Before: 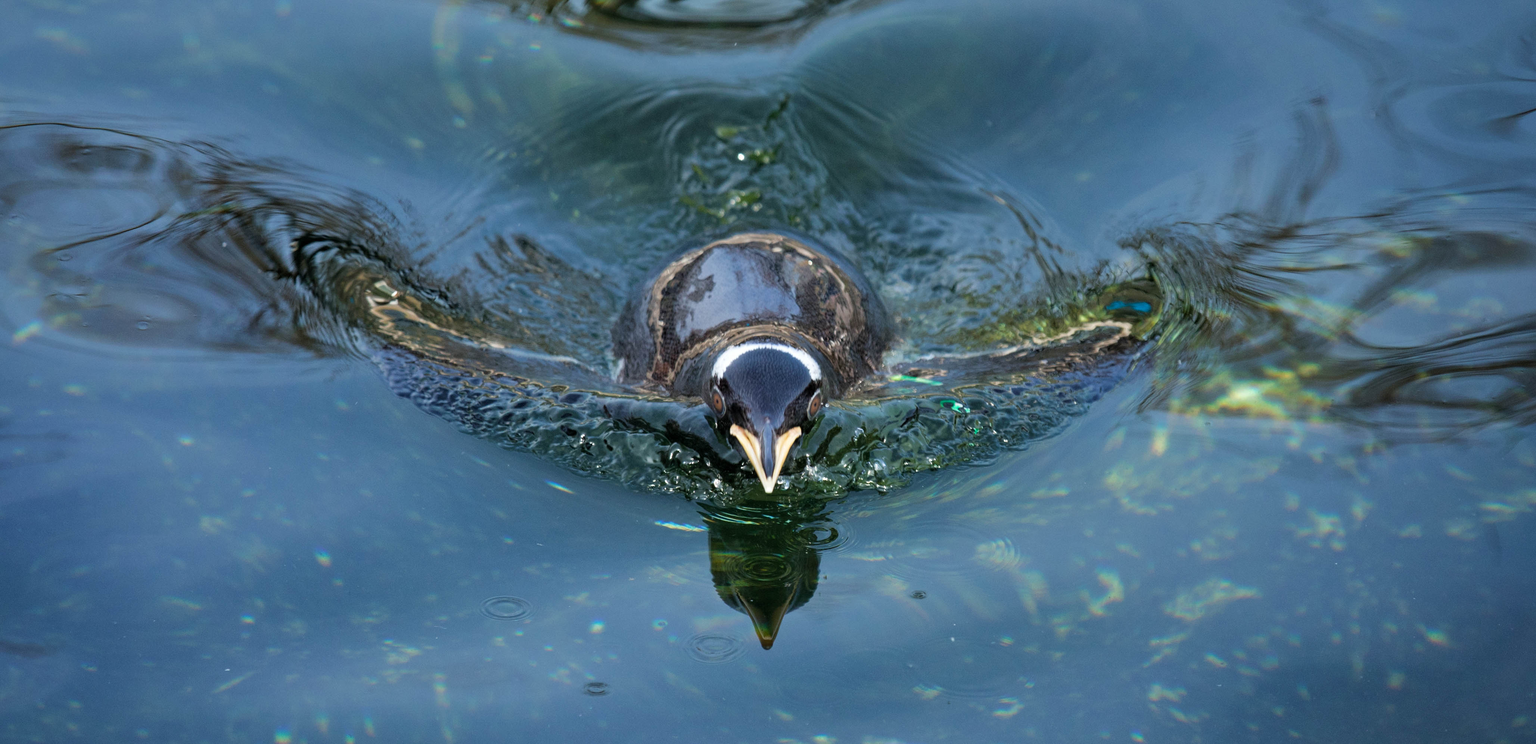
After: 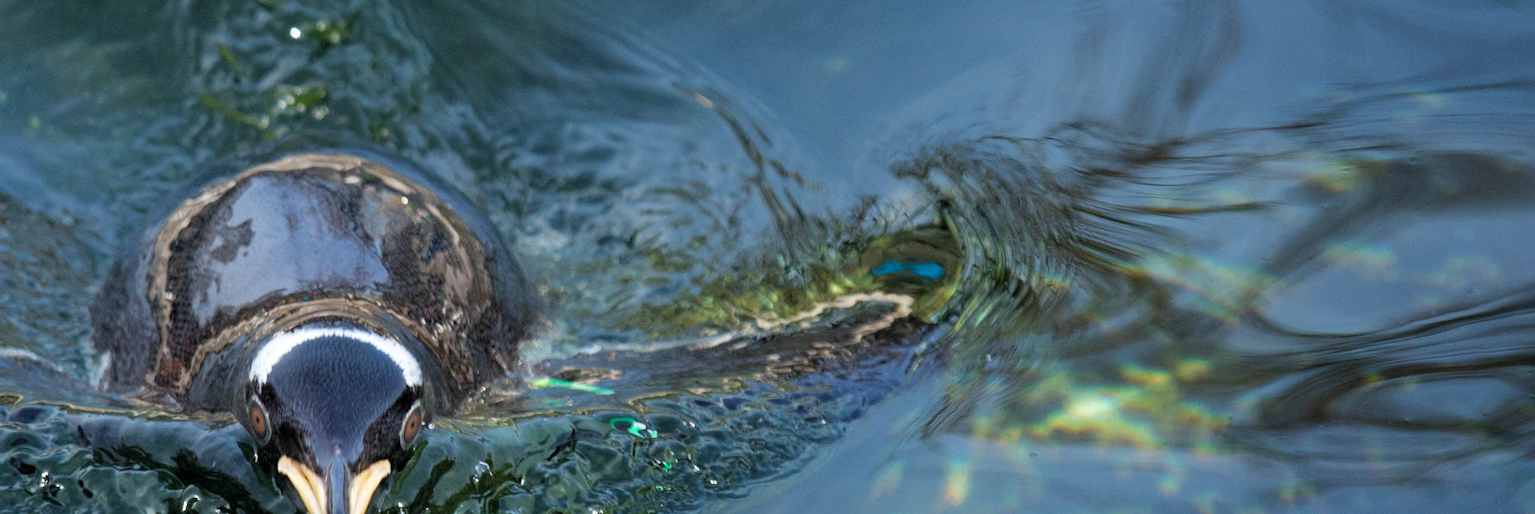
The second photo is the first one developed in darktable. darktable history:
crop: left 36.11%, top 18.305%, right 0.642%, bottom 37.971%
